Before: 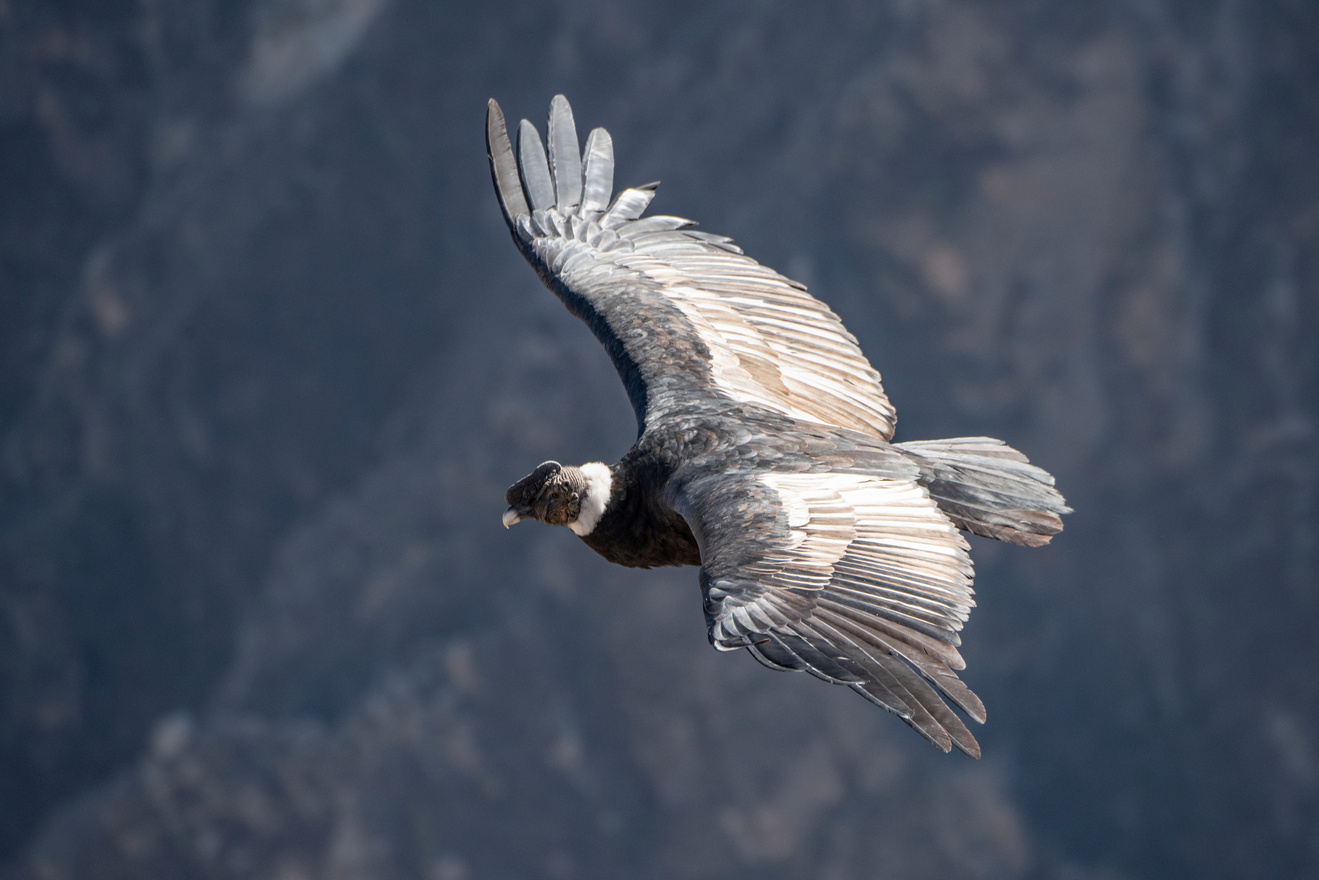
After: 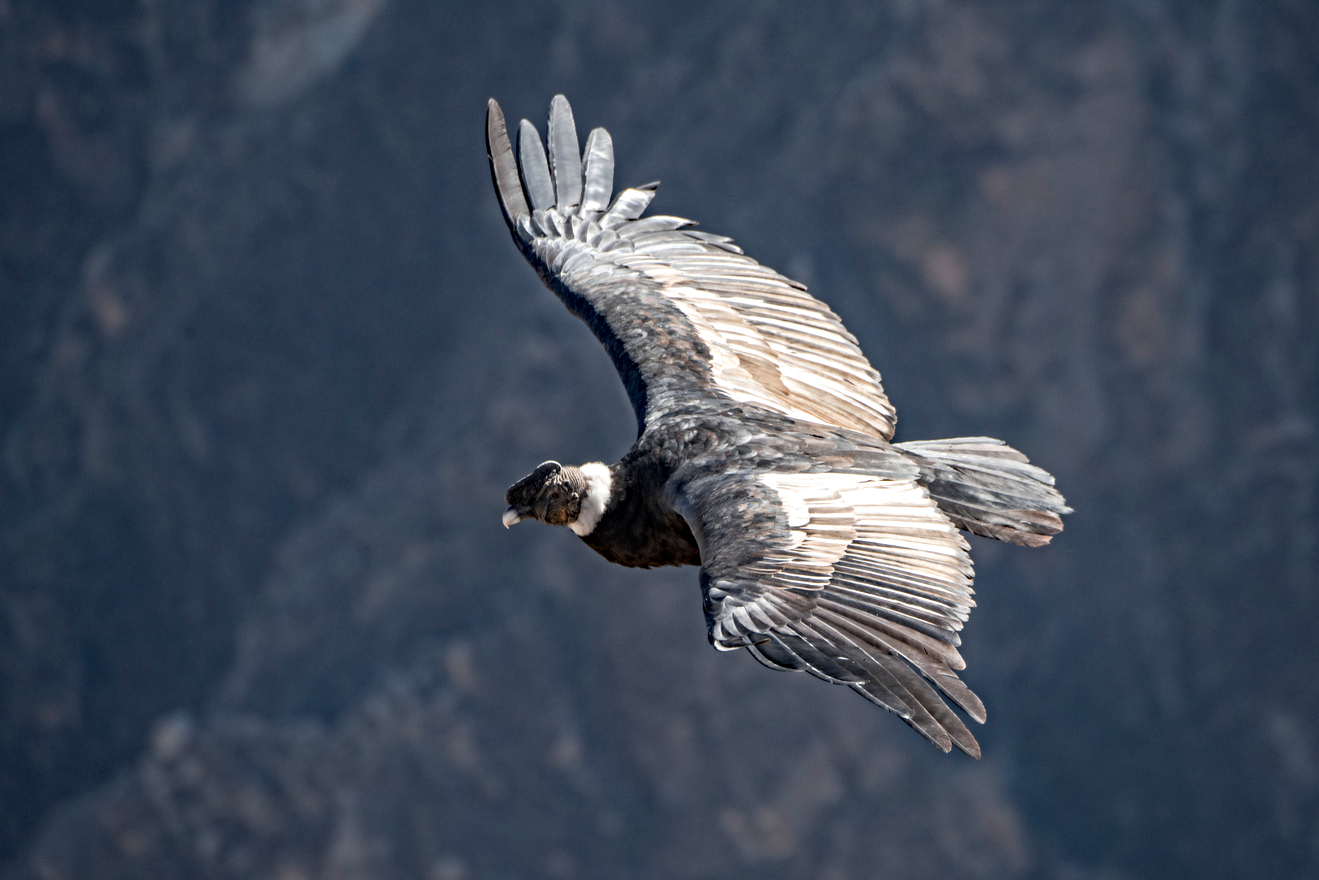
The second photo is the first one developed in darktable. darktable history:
haze removal: compatibility mode true, adaptive false
contrast equalizer: y [[0.5, 0.5, 0.501, 0.63, 0.504, 0.5], [0.5 ×6], [0.5 ×6], [0 ×6], [0 ×6]]
